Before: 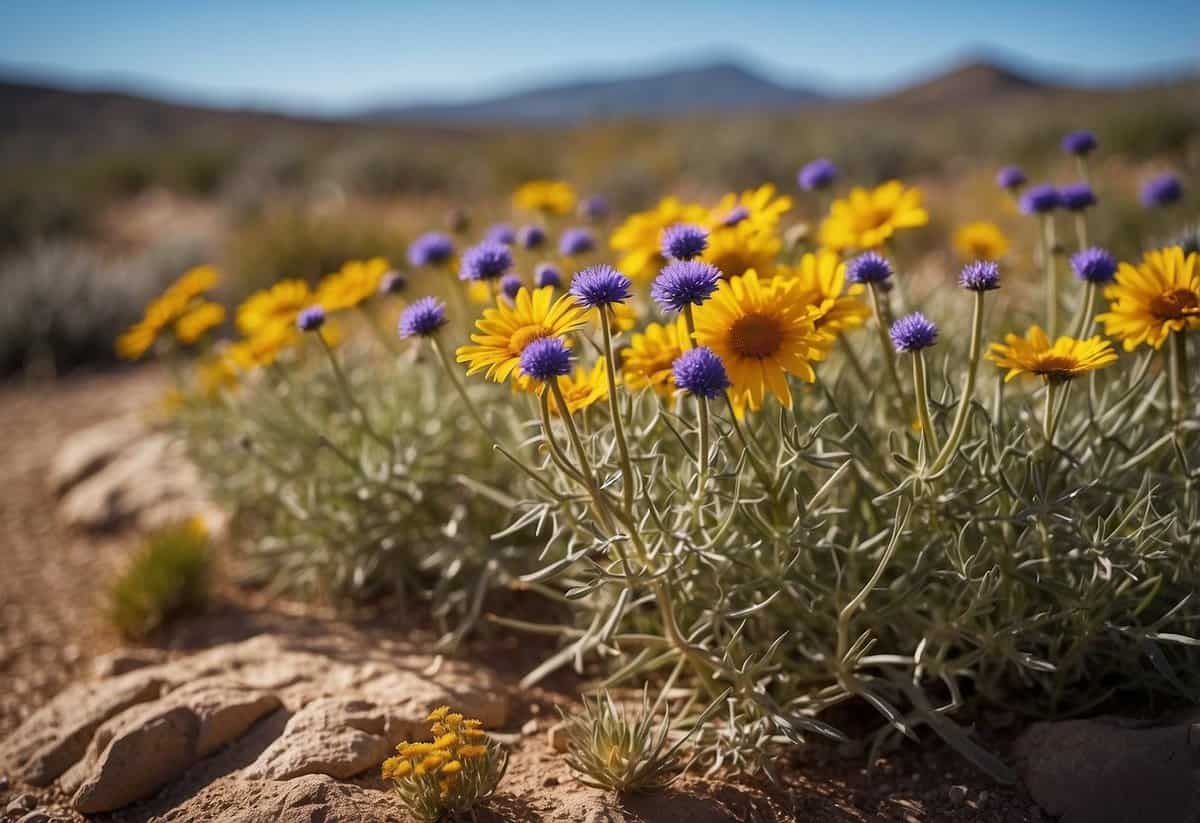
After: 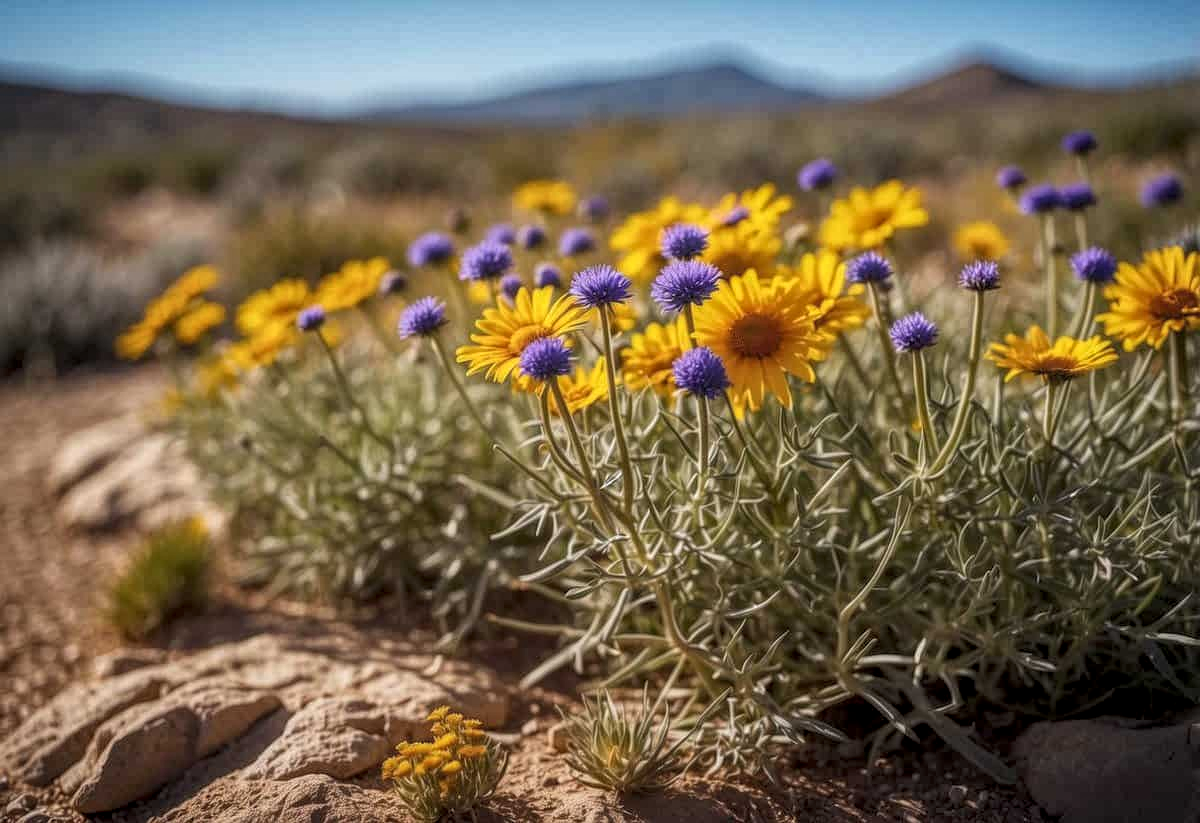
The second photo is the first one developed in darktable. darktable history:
local contrast: highlights 74%, shadows 55%, detail 177%, midtone range 0.207
exposure: black level correction 0, exposure 0 EV, compensate highlight preservation false
